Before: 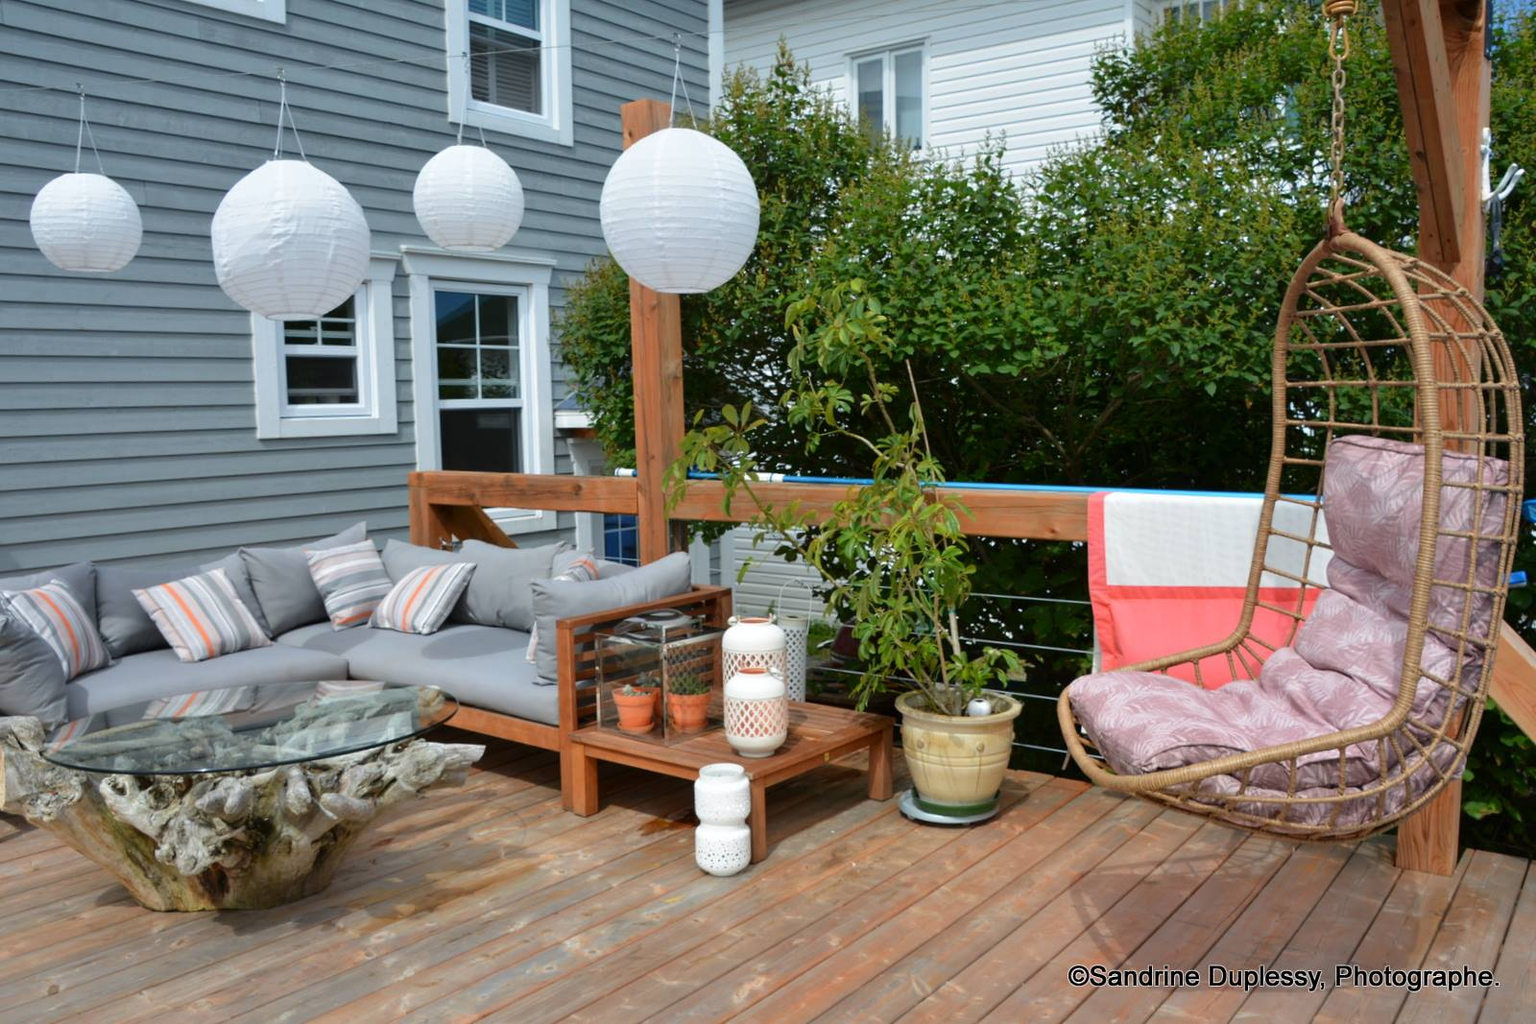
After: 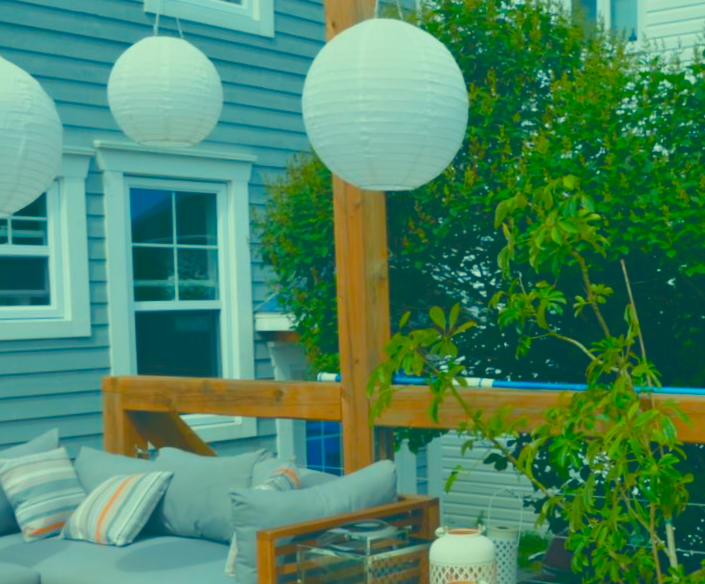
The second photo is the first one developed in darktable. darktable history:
color correction: highlights a* -20.08, highlights b* 9.8, shadows a* -20.4, shadows b* -10.76
crop: left 20.248%, top 10.86%, right 35.675%, bottom 34.321%
color balance rgb: shadows lift › chroma 3%, shadows lift › hue 280.8°, power › hue 330°, highlights gain › chroma 3%, highlights gain › hue 75.6°, global offset › luminance 1.5%, perceptual saturation grading › global saturation 20%, perceptual saturation grading › highlights -25%, perceptual saturation grading › shadows 50%, global vibrance 30%
lowpass: radius 0.5, unbound 0
local contrast: detail 69%
